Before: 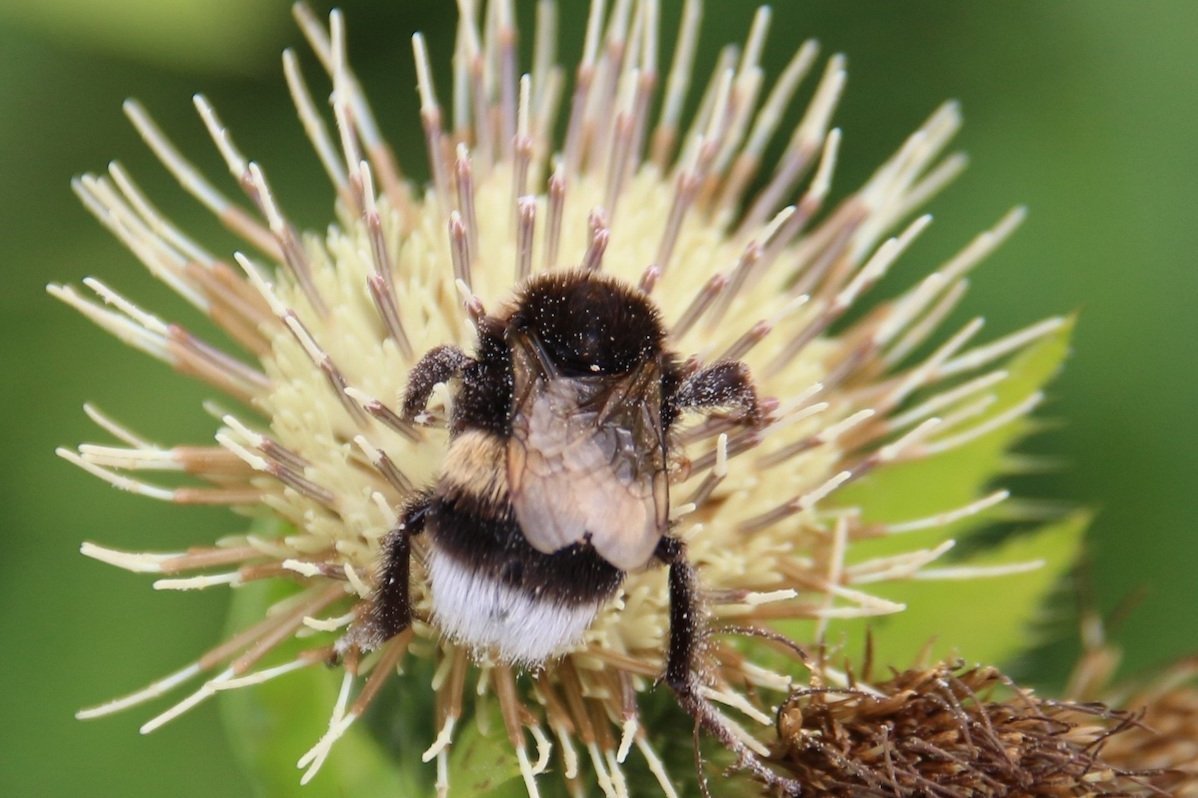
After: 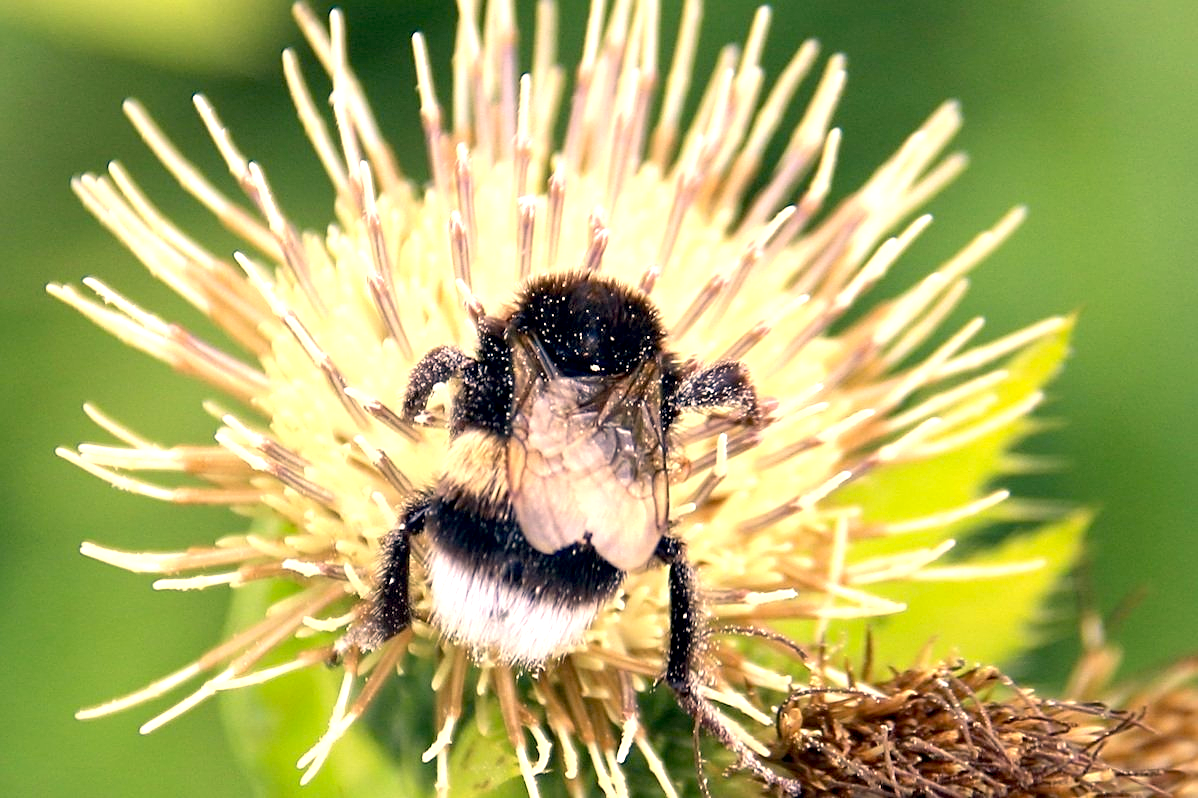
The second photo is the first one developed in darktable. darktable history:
color correction: highlights a* 10.32, highlights b* 14.66, shadows a* -9.59, shadows b* -15.02
sharpen: on, module defaults
exposure: black level correction 0.008, exposure 0.979 EV, compensate highlight preservation false
